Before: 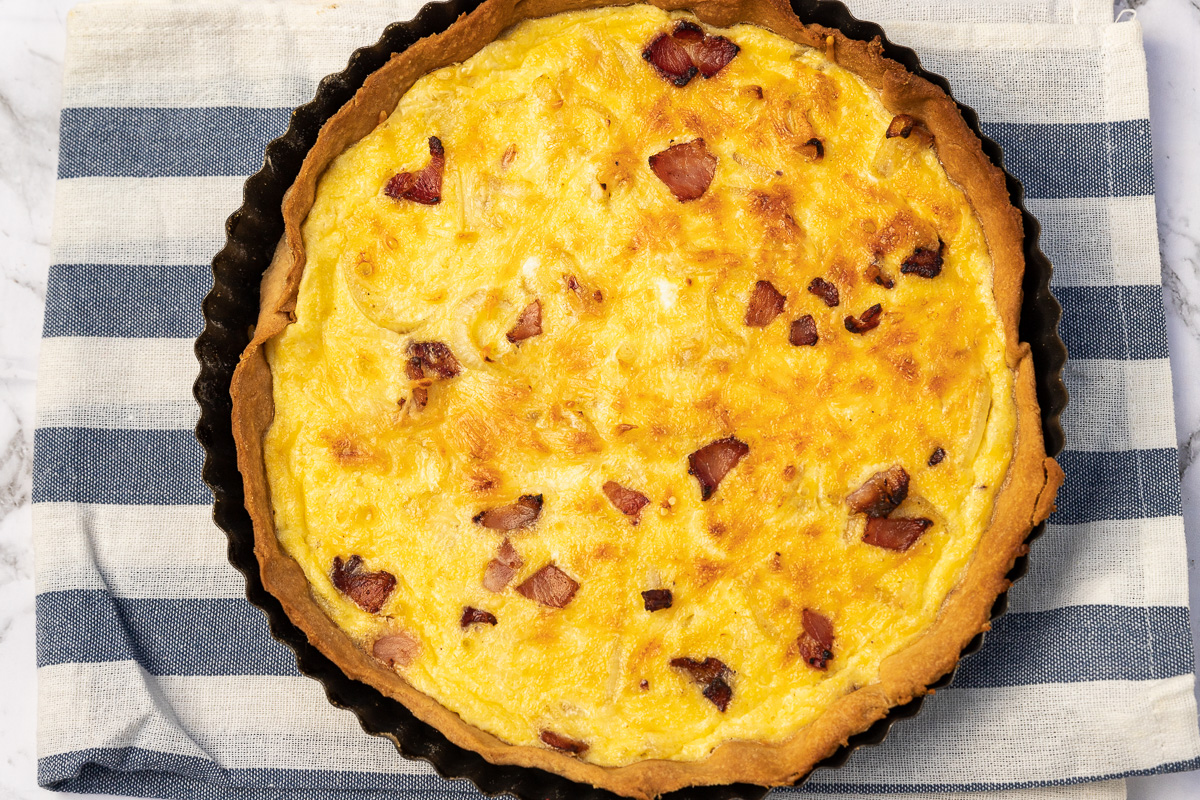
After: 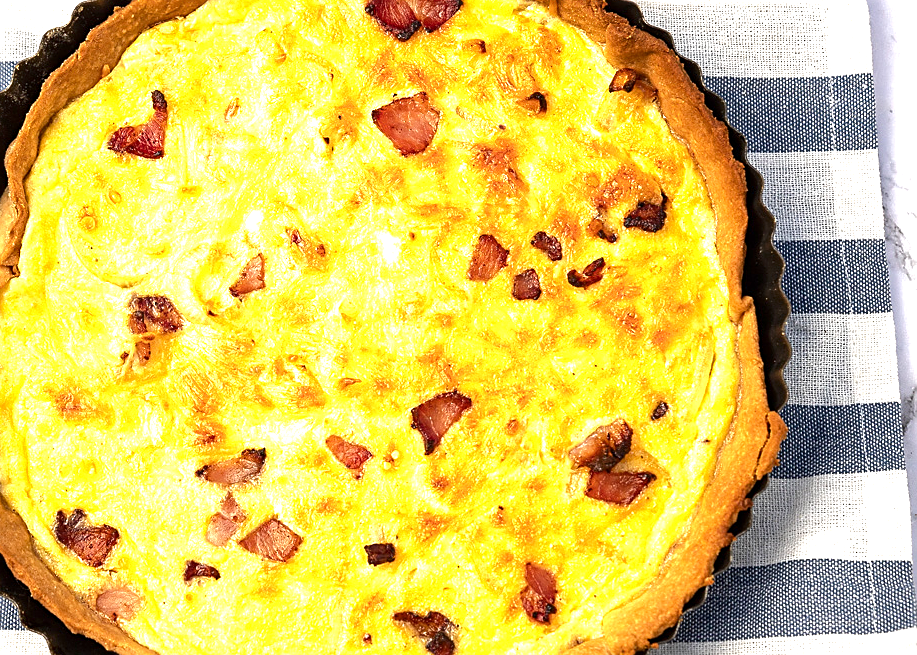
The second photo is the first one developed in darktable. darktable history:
crop: left 23.095%, top 5.827%, bottom 11.854%
sharpen: on, module defaults
base curve: curves: ch0 [(0, 0) (0.235, 0.266) (0.503, 0.496) (0.786, 0.72) (1, 1)]
contrast brightness saturation: brightness -0.09
exposure: black level correction 0, exposure 0.95 EV, compensate exposure bias true, compensate highlight preservation false
